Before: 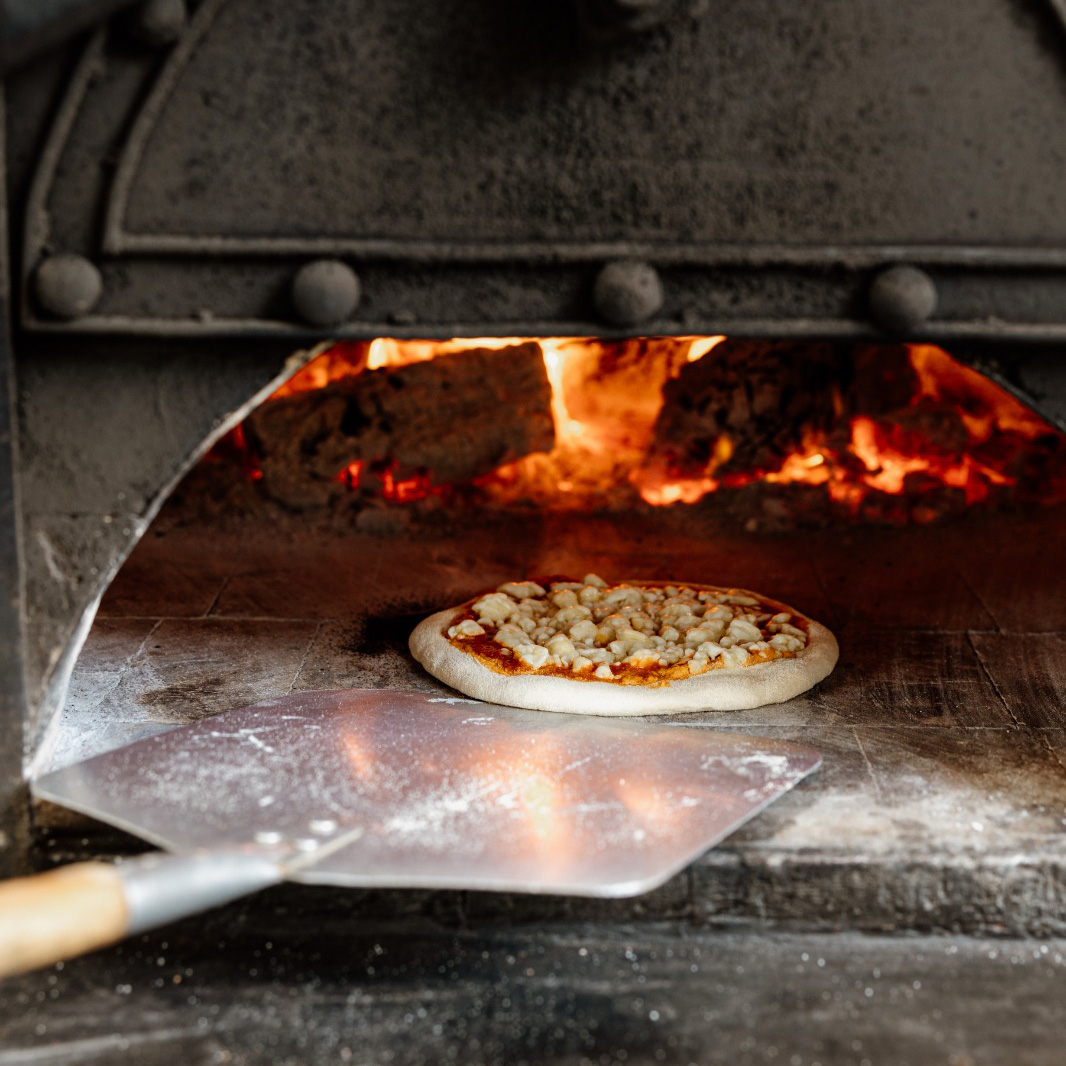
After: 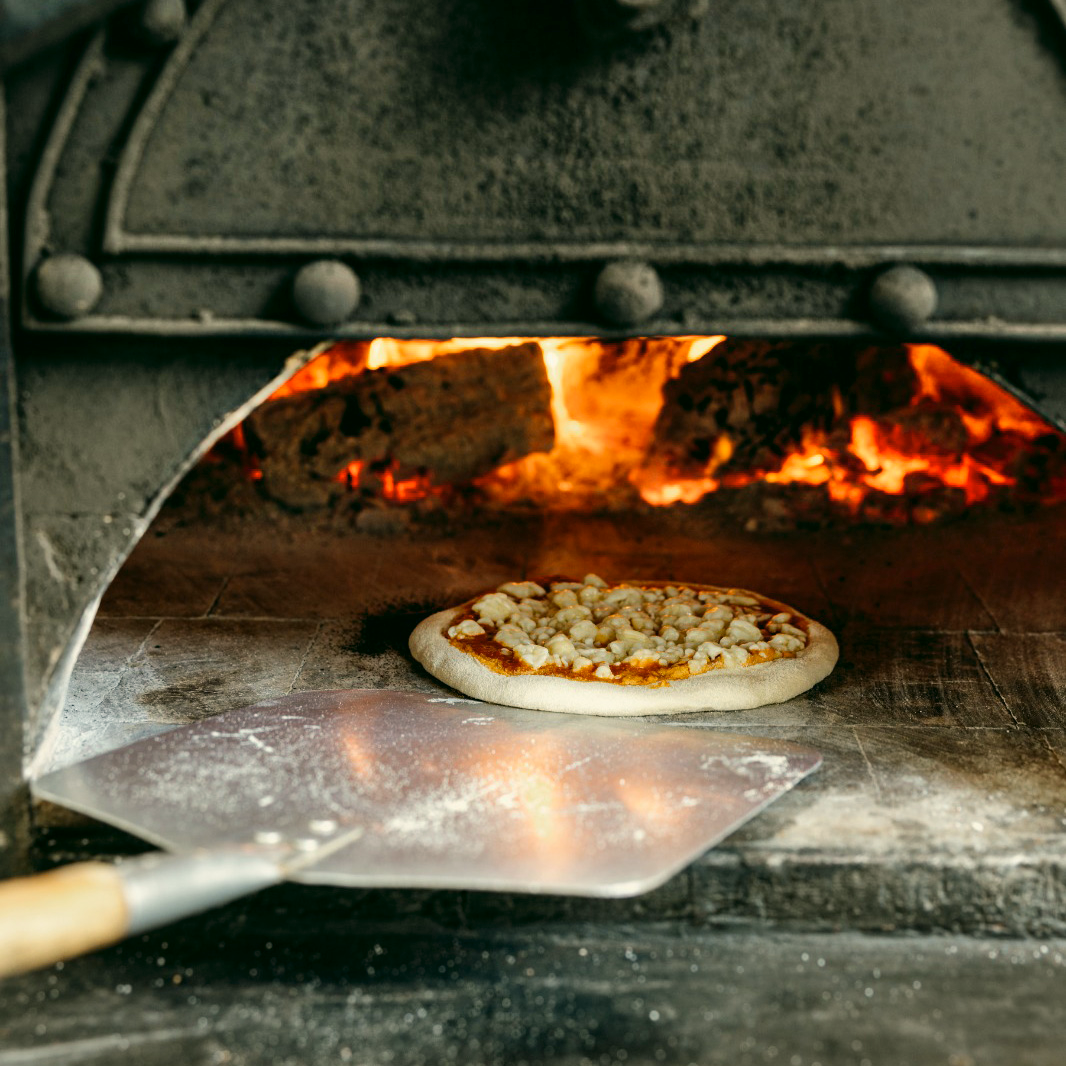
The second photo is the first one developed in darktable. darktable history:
color correction: highlights a* -0.482, highlights b* 9.48, shadows a* -9.48, shadows b* 0.803
shadows and highlights: highlights 70.7, soften with gaussian
